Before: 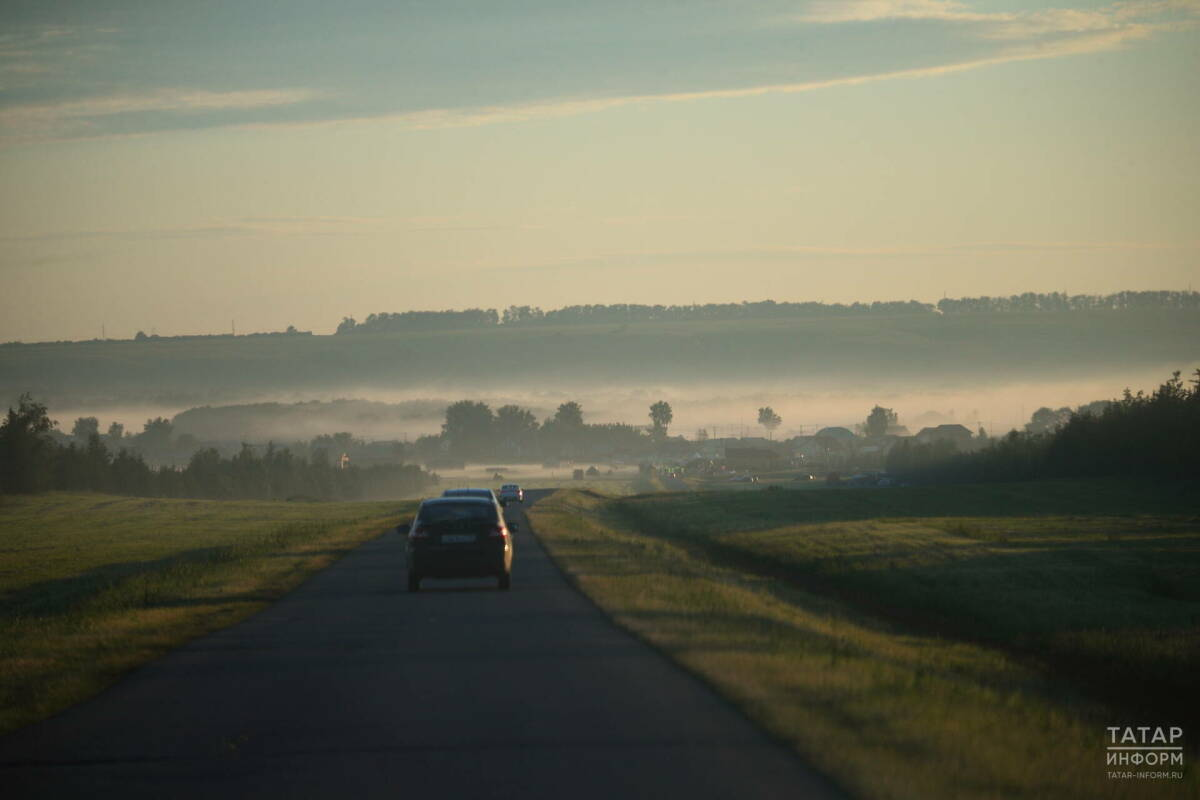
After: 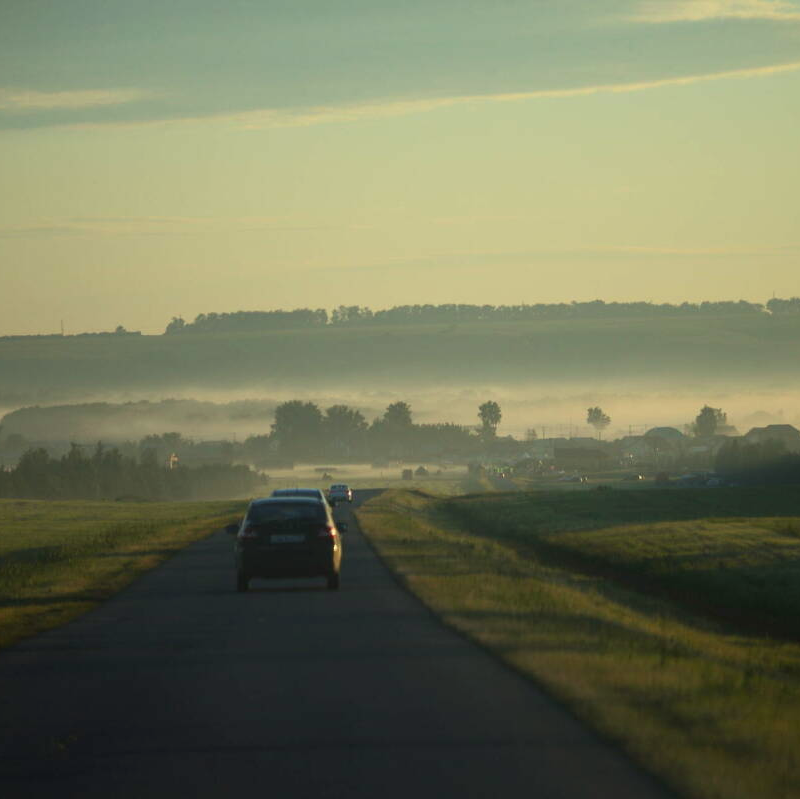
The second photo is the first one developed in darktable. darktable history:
crop and rotate: left 14.302%, right 19.009%
color correction: highlights a* -5.65, highlights b* 10.99
